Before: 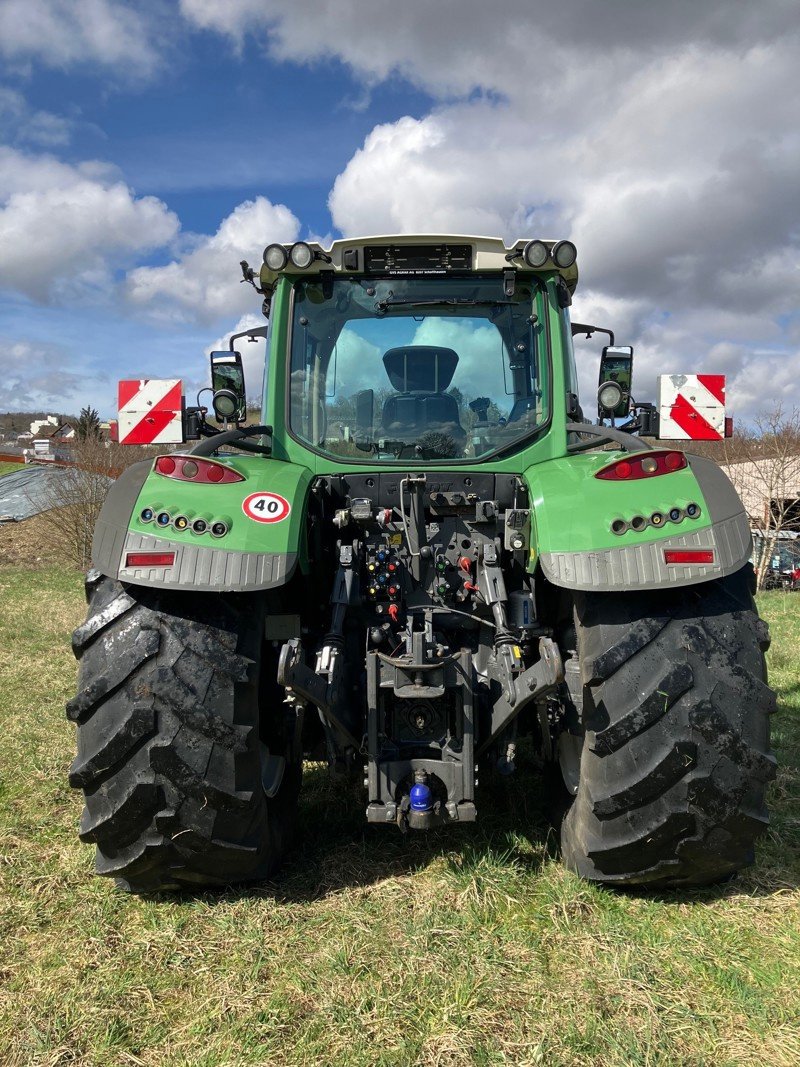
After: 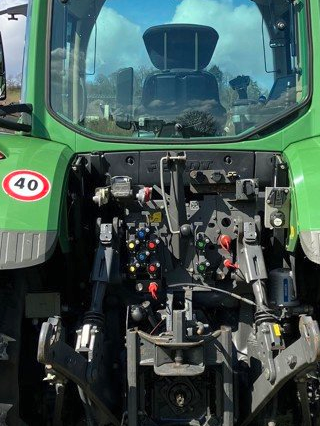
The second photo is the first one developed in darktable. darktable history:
crop: left 30.034%, top 30.196%, right 29.949%, bottom 29.798%
contrast brightness saturation: contrast 0.071, brightness 0.078, saturation 0.183
